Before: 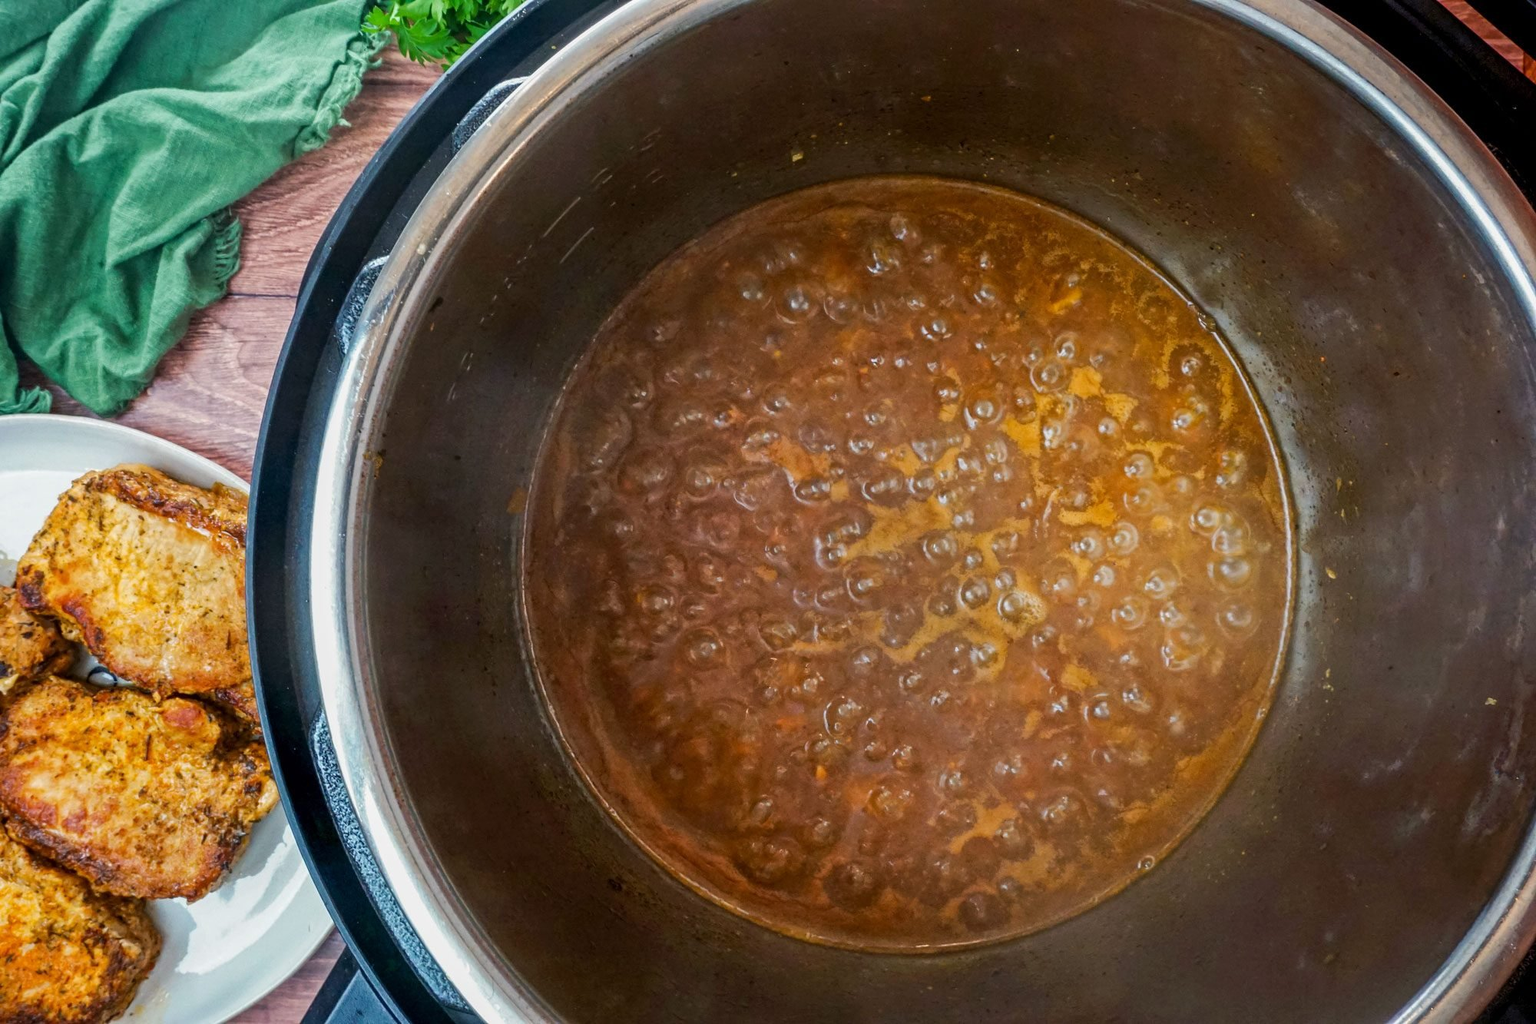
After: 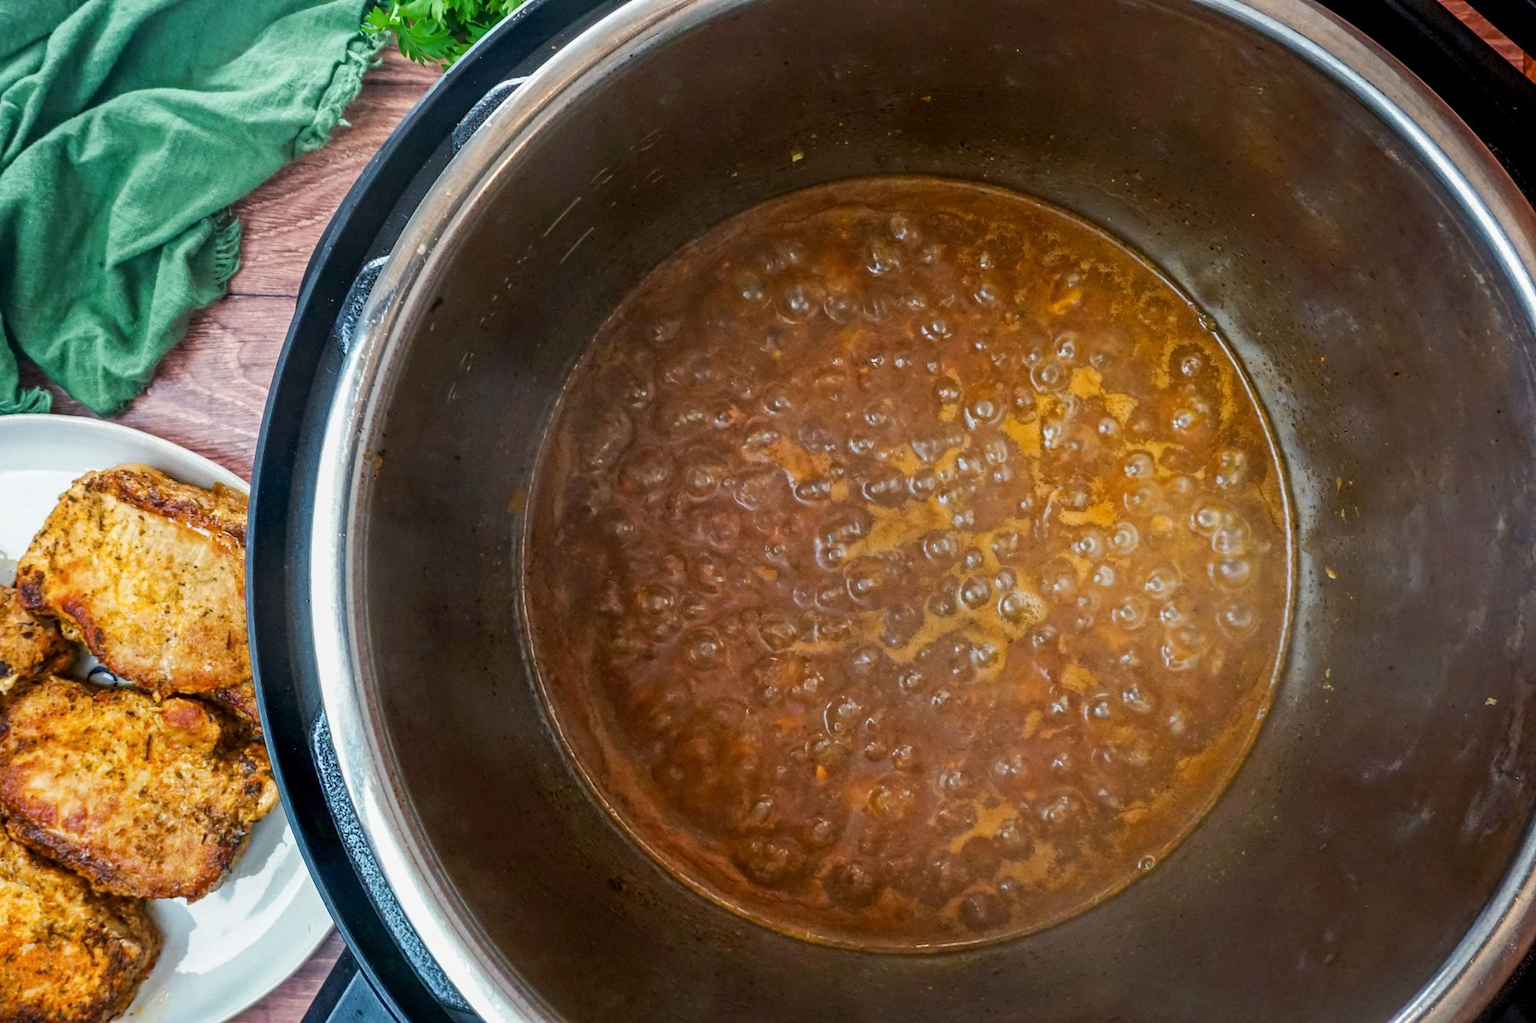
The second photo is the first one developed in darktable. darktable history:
levels: mode automatic
shadows and highlights: shadows 0, highlights 40
